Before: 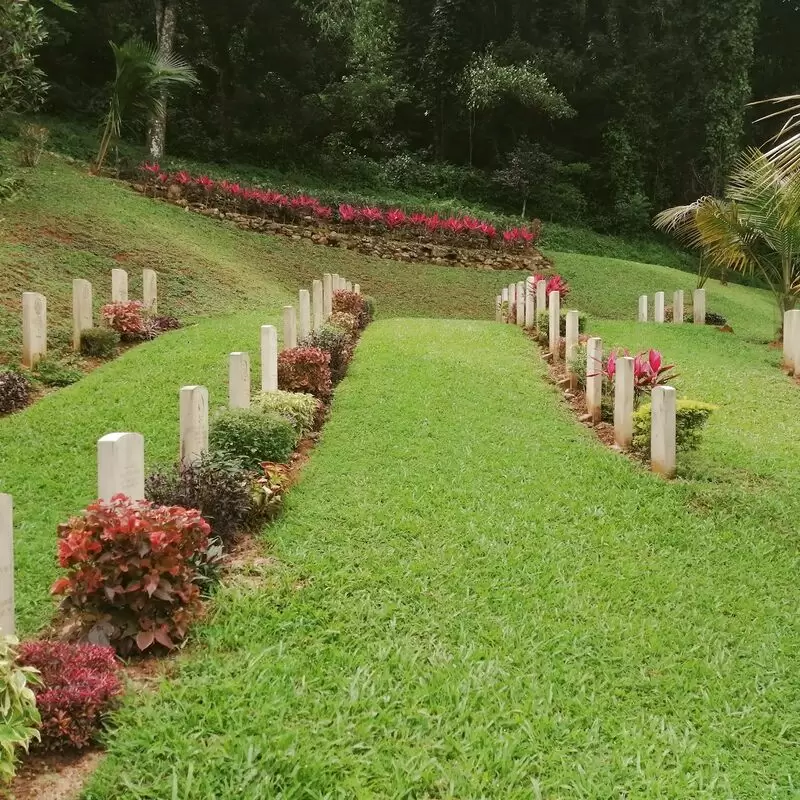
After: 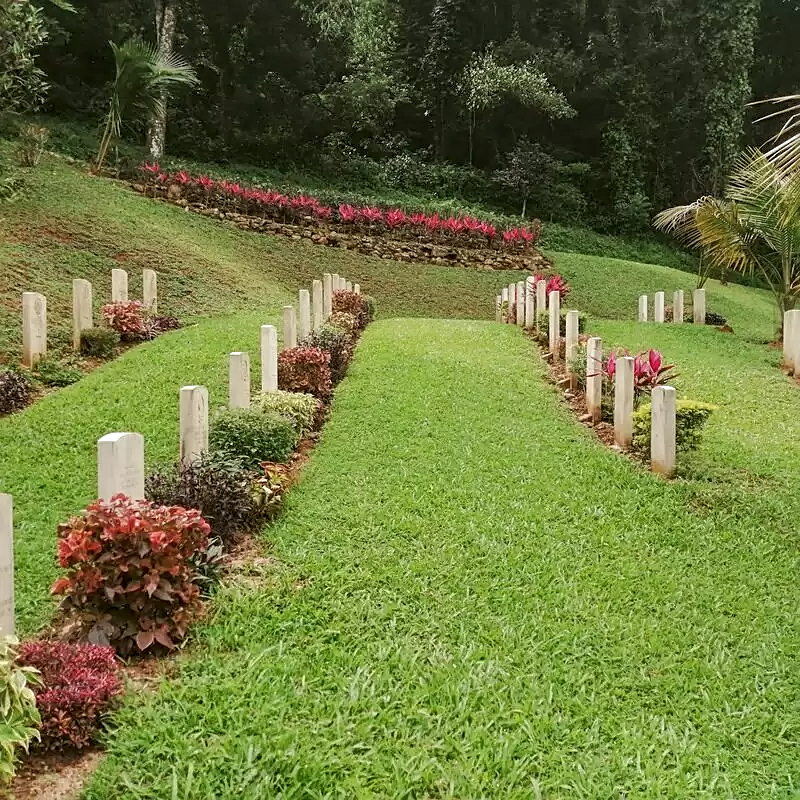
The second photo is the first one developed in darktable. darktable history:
local contrast: on, module defaults
shadows and highlights: shadows 37.31, highlights -27.81, soften with gaussian
sharpen: on, module defaults
